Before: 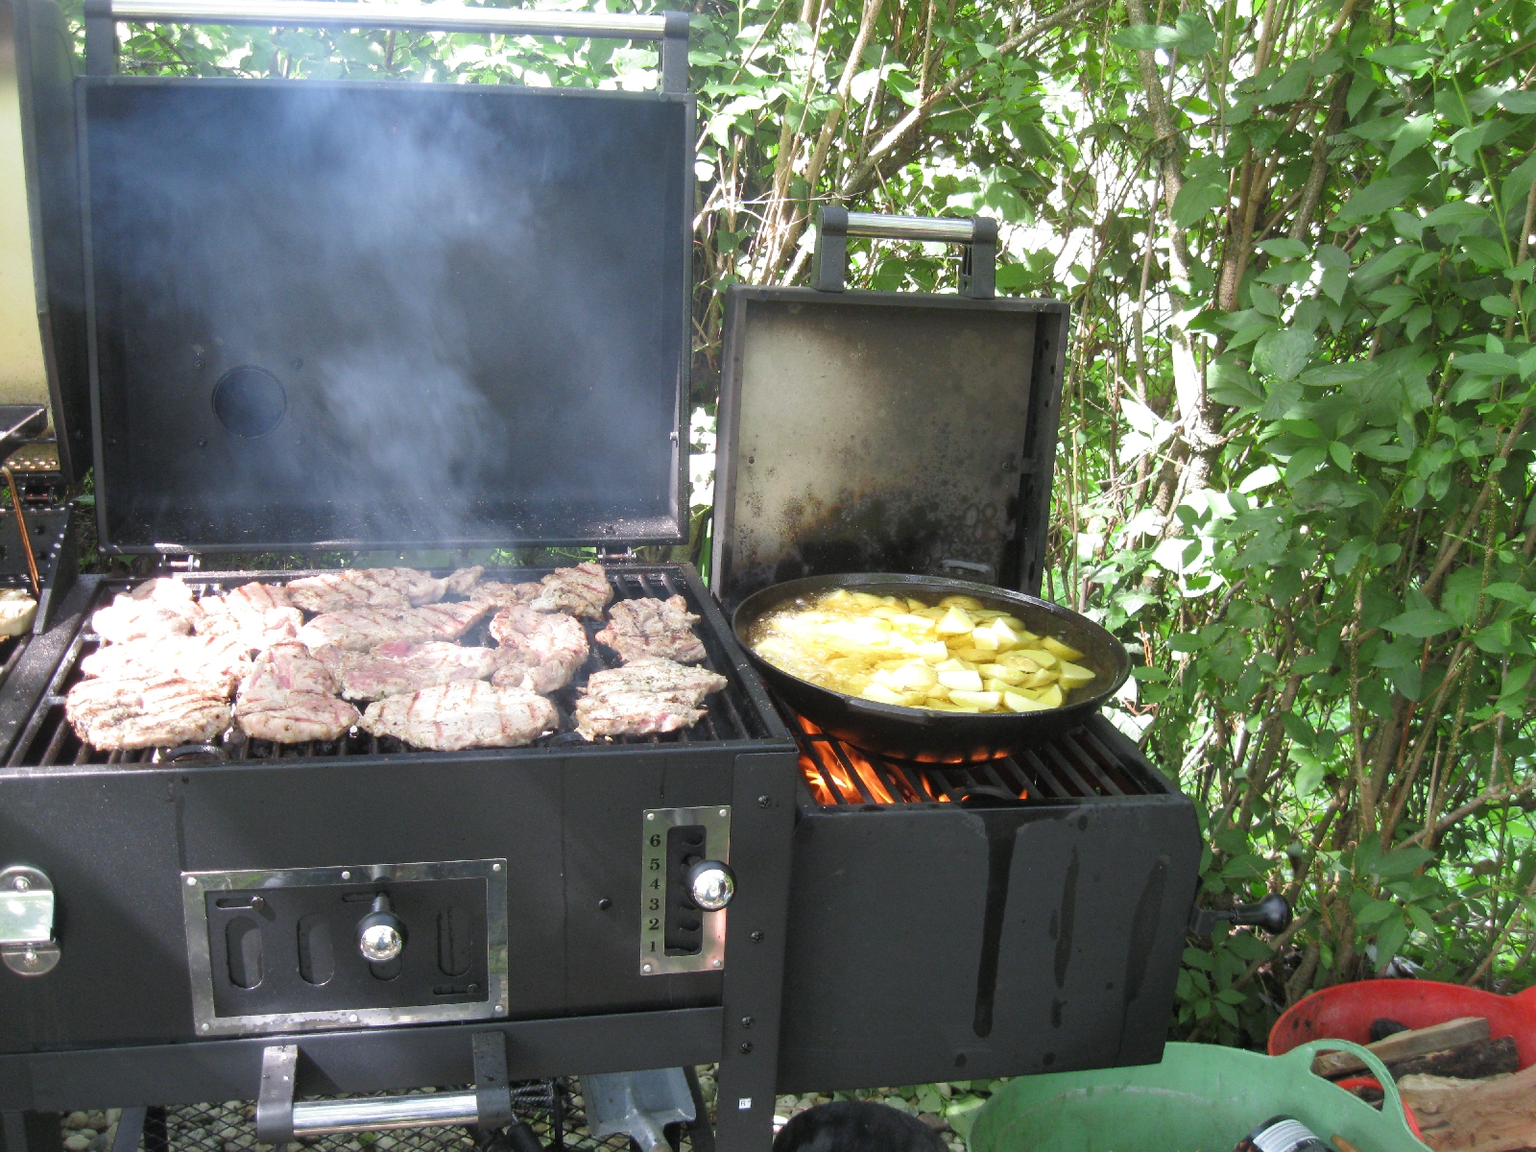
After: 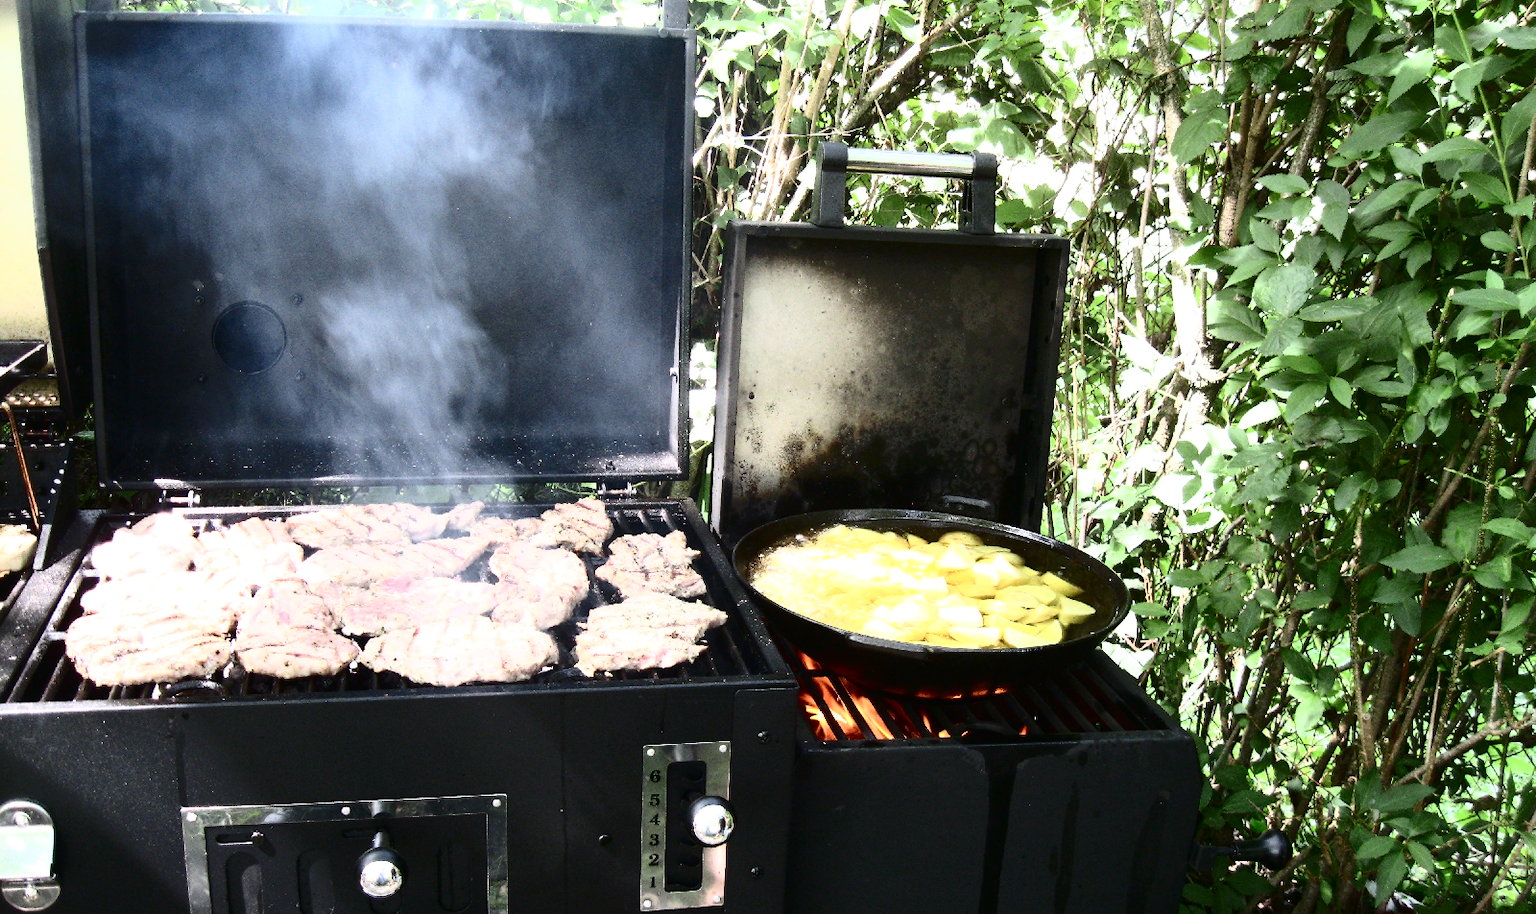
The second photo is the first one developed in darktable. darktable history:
levels: mode automatic, levels [0, 0.476, 0.951]
tone curve: curves: ch0 [(0, 0) (0.003, 0.004) (0.011, 0.006) (0.025, 0.008) (0.044, 0.012) (0.069, 0.017) (0.1, 0.021) (0.136, 0.029) (0.177, 0.043) (0.224, 0.062) (0.277, 0.108) (0.335, 0.166) (0.399, 0.301) (0.468, 0.467) (0.543, 0.64) (0.623, 0.803) (0.709, 0.908) (0.801, 0.969) (0.898, 0.988) (1, 1)], color space Lab, independent channels, preserve colors none
crop and rotate: top 5.664%, bottom 14.838%
